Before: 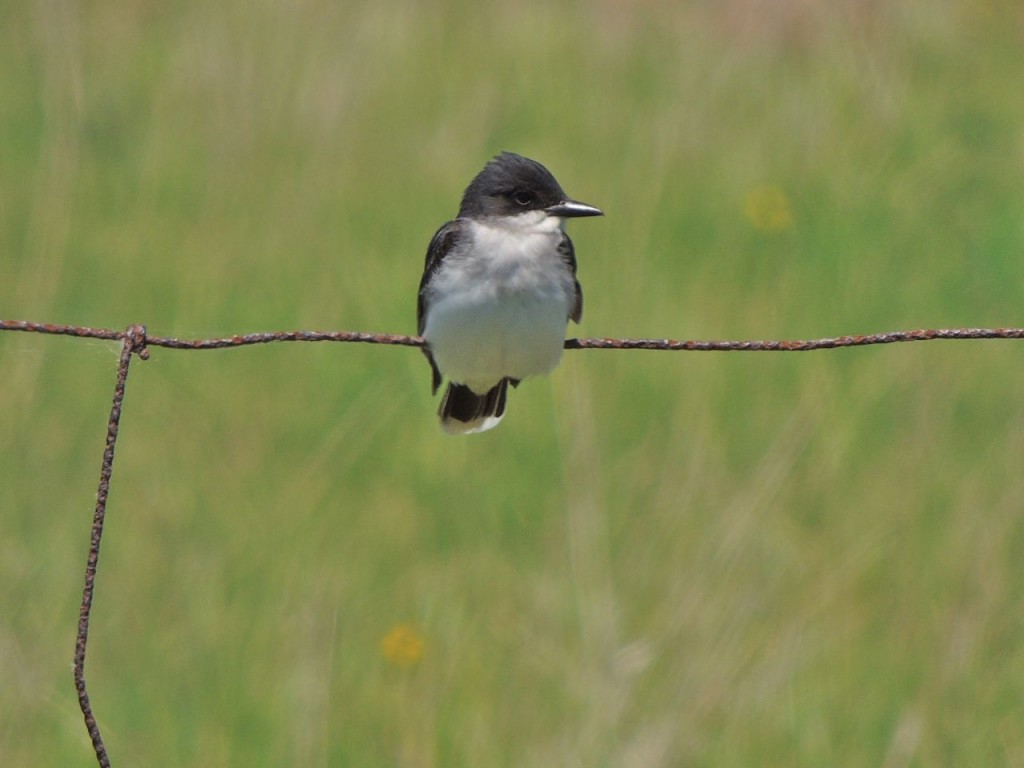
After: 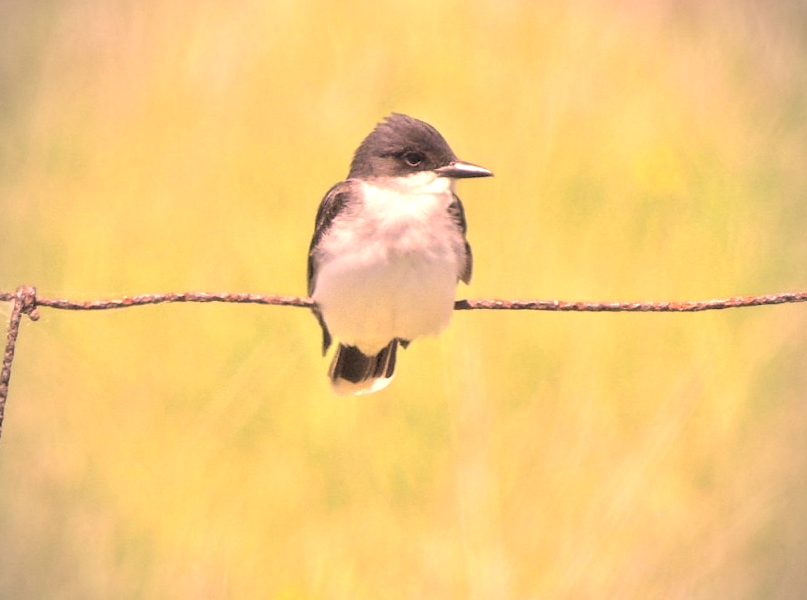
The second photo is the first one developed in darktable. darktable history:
color correction: highlights a* 40, highlights b* 40, saturation 0.69
rgb levels: preserve colors sum RGB, levels [[0.038, 0.433, 0.934], [0, 0.5, 1], [0, 0.5, 1]]
white balance: red 0.967, blue 1.049
crop and rotate: left 10.77%, top 5.1%, right 10.41%, bottom 16.76%
vignetting: on, module defaults
exposure: black level correction 0, exposure 1.741 EV, compensate exposure bias true, compensate highlight preservation false
